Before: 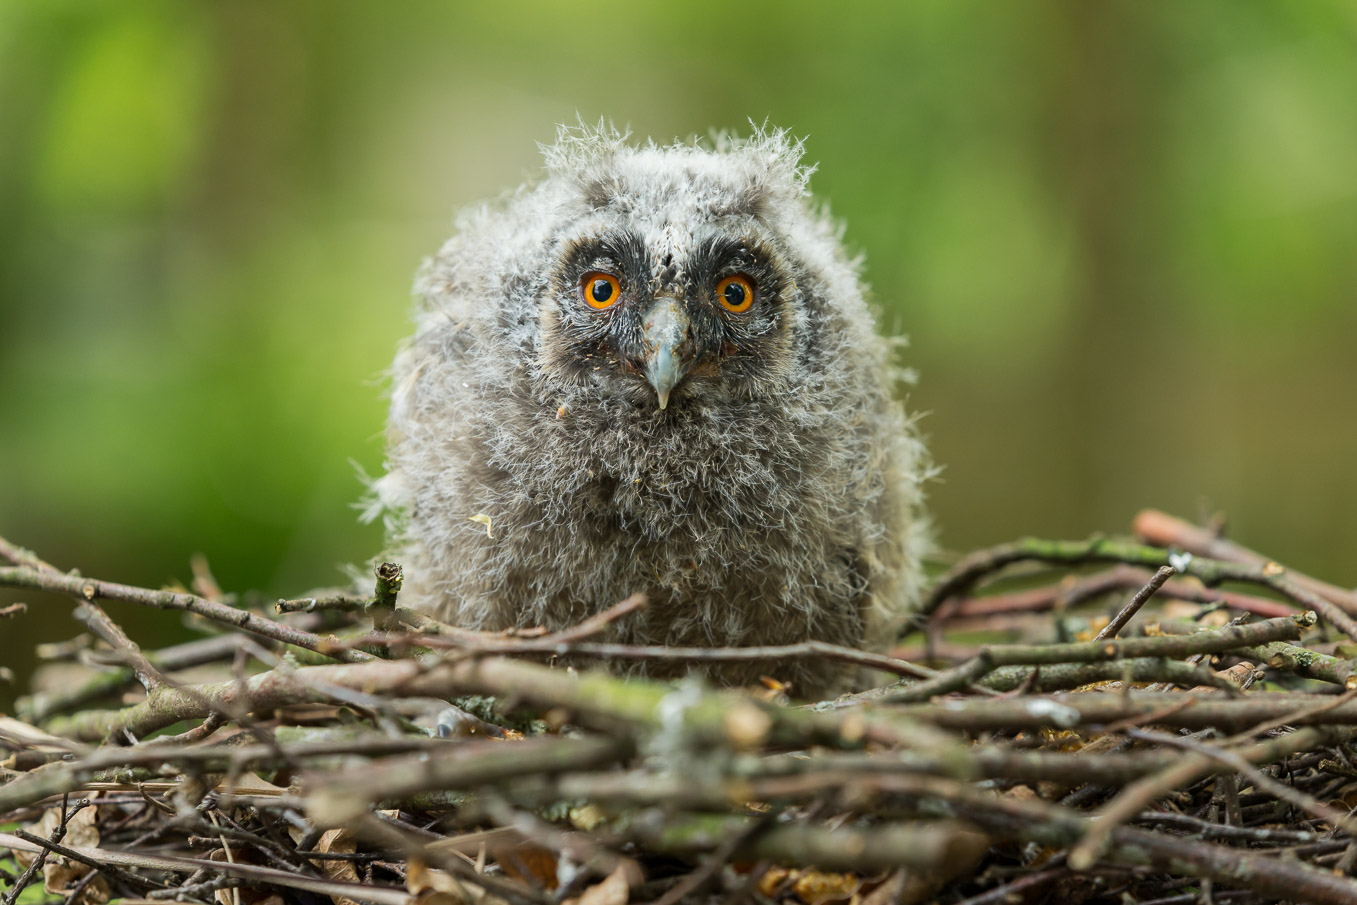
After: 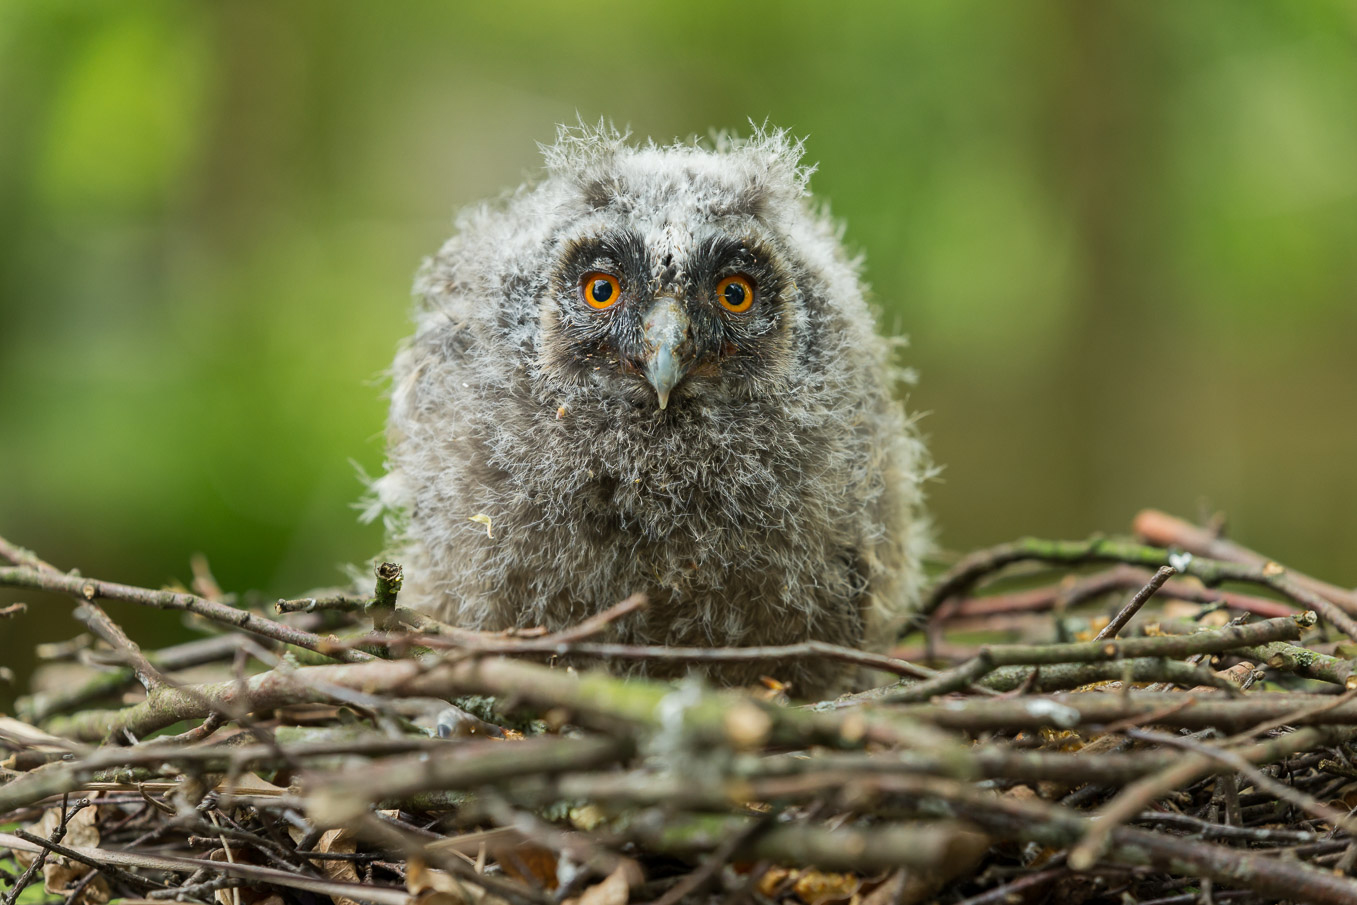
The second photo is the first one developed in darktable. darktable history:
shadows and highlights: shadows 20.87, highlights -81.35, soften with gaussian
